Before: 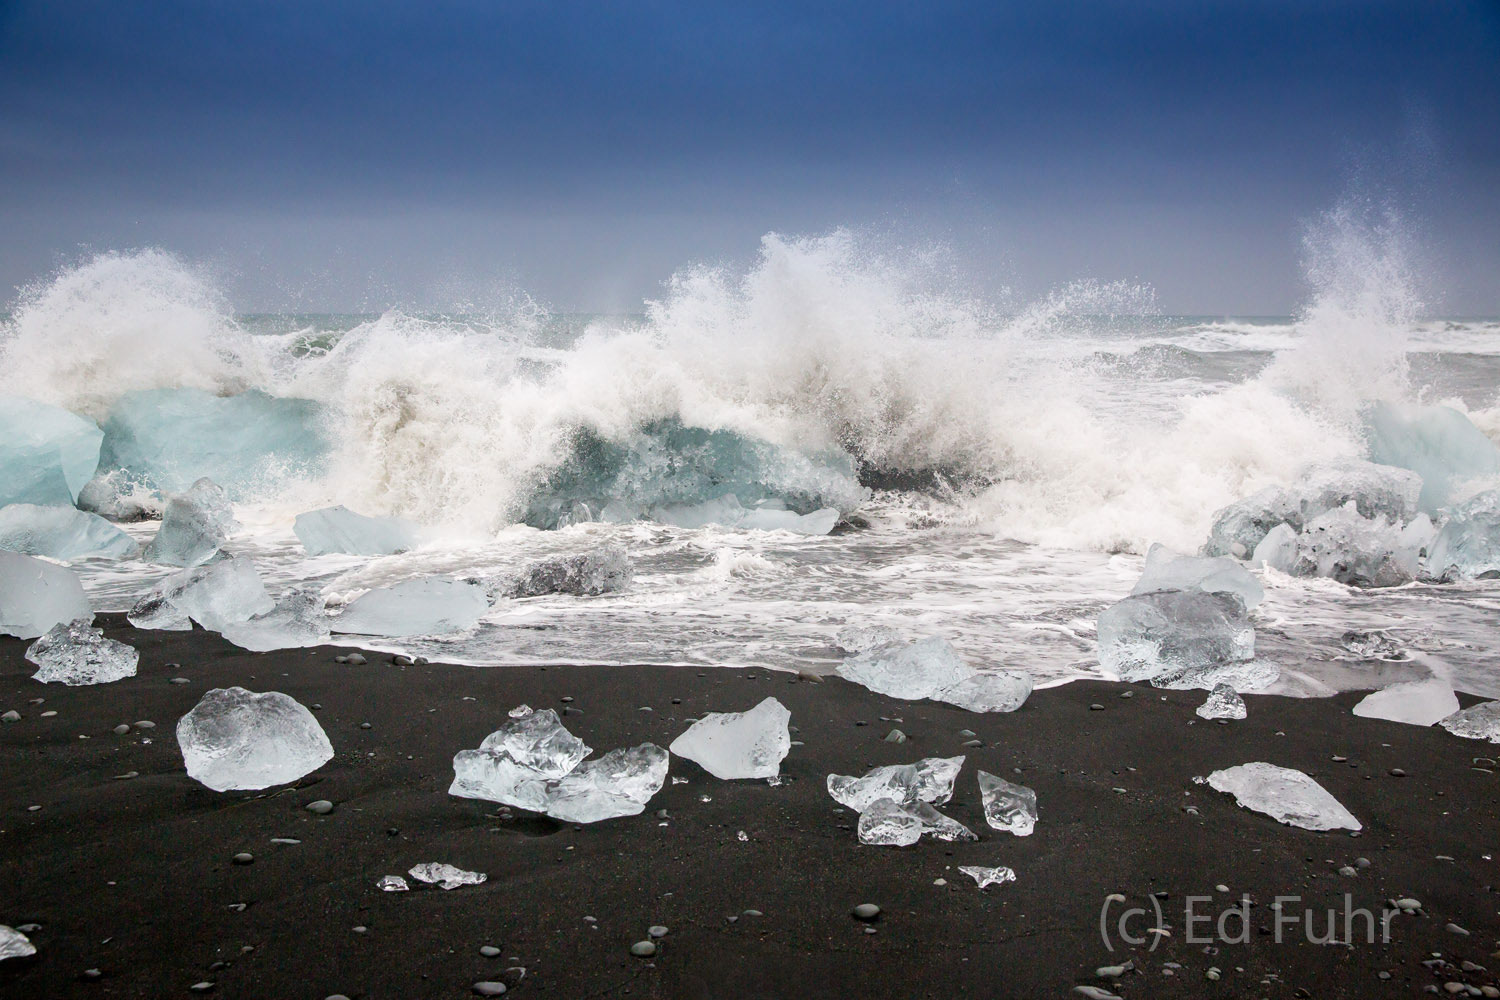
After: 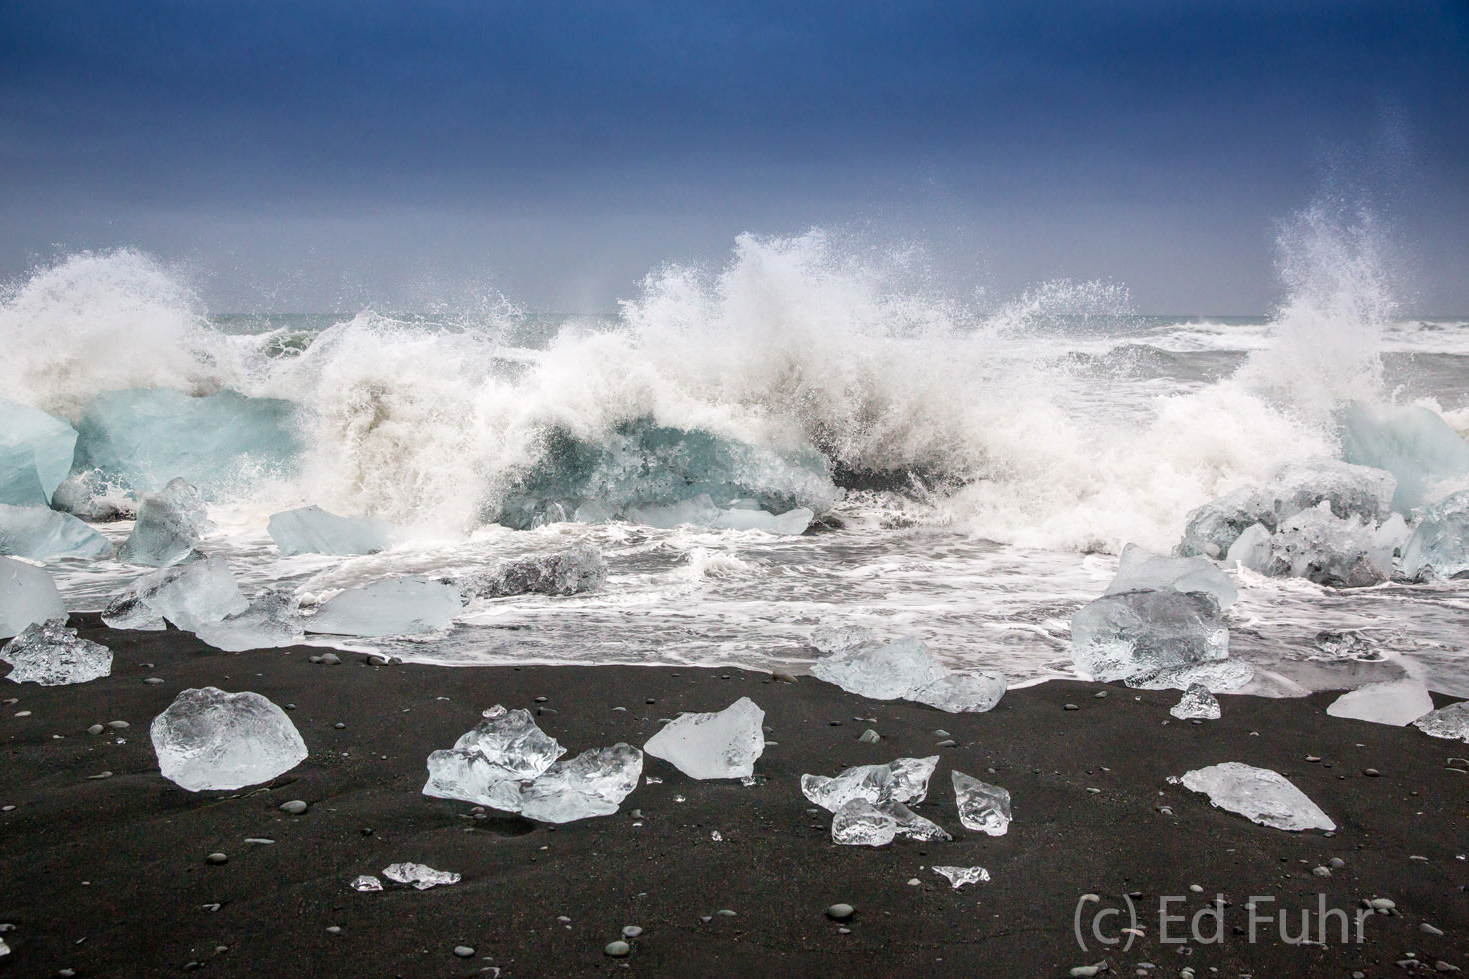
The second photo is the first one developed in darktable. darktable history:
crop: left 1.743%, right 0.268%, bottom 2.011%
local contrast: on, module defaults
